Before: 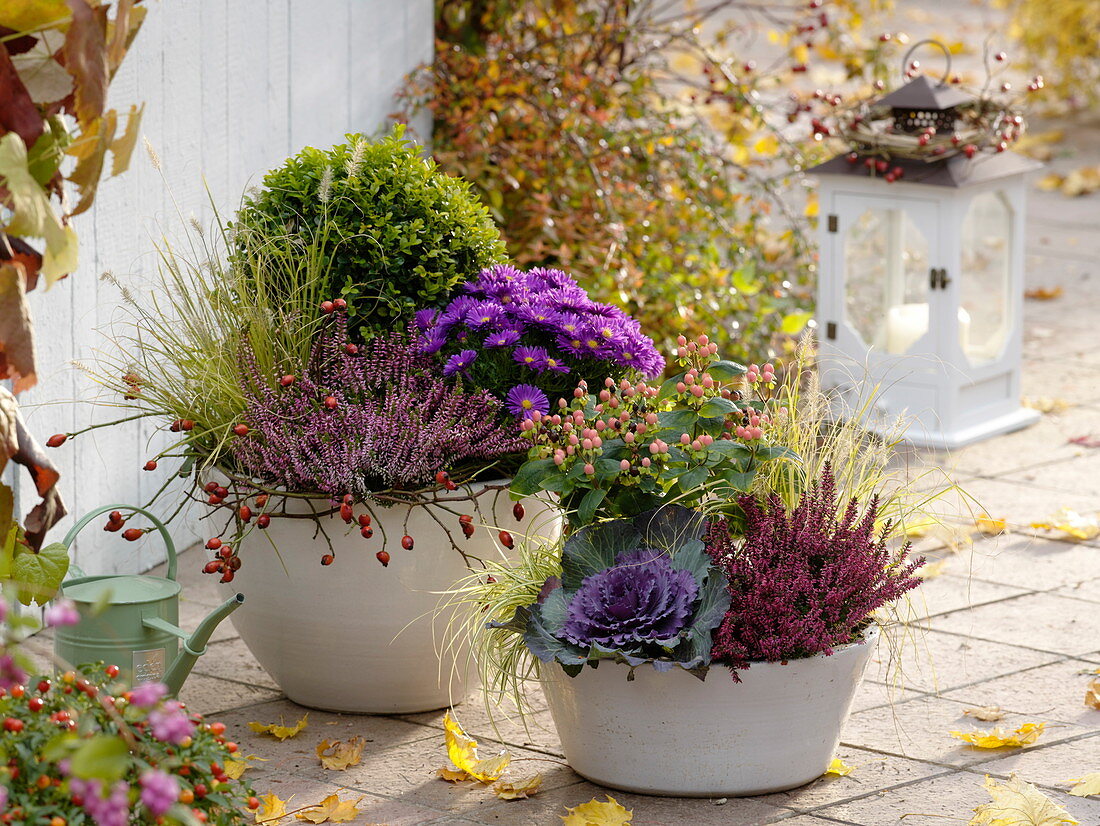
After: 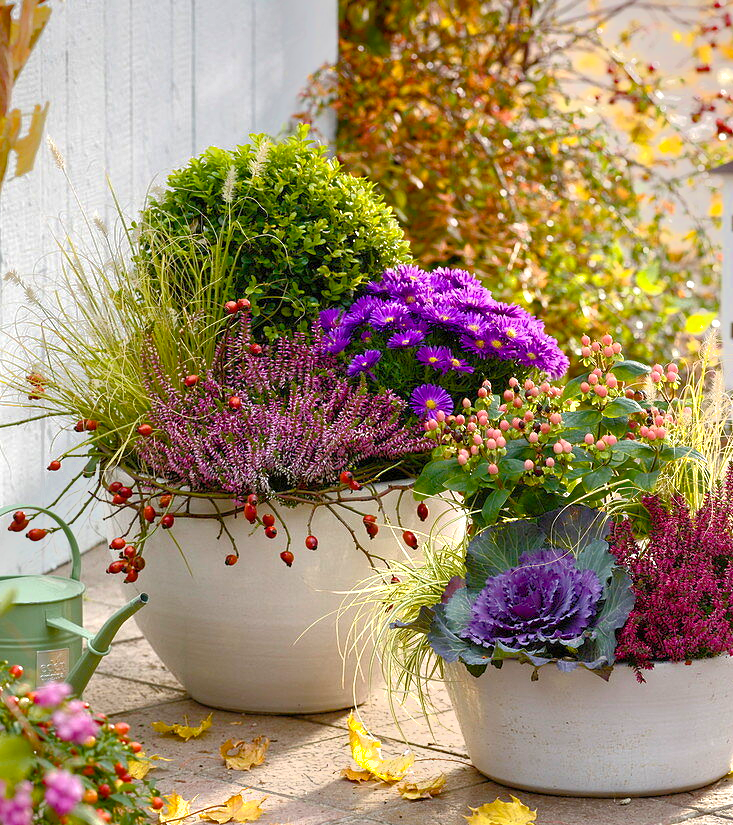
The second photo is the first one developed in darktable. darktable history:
color balance rgb: perceptual saturation grading › global saturation 25%, perceptual saturation grading › highlights -50%, perceptual saturation grading › shadows 30%, perceptual brilliance grading › global brilliance 12%, global vibrance 20%
exposure: exposure 0.29 EV, compensate highlight preservation false
shadows and highlights: on, module defaults
tone equalizer: -7 EV -0.63 EV, -6 EV 1 EV, -5 EV -0.45 EV, -4 EV 0.43 EV, -3 EV 0.41 EV, -2 EV 0.15 EV, -1 EV -0.15 EV, +0 EV -0.39 EV, smoothing diameter 25%, edges refinement/feathering 10, preserve details guided filter
crop and rotate: left 8.786%, right 24.548%
